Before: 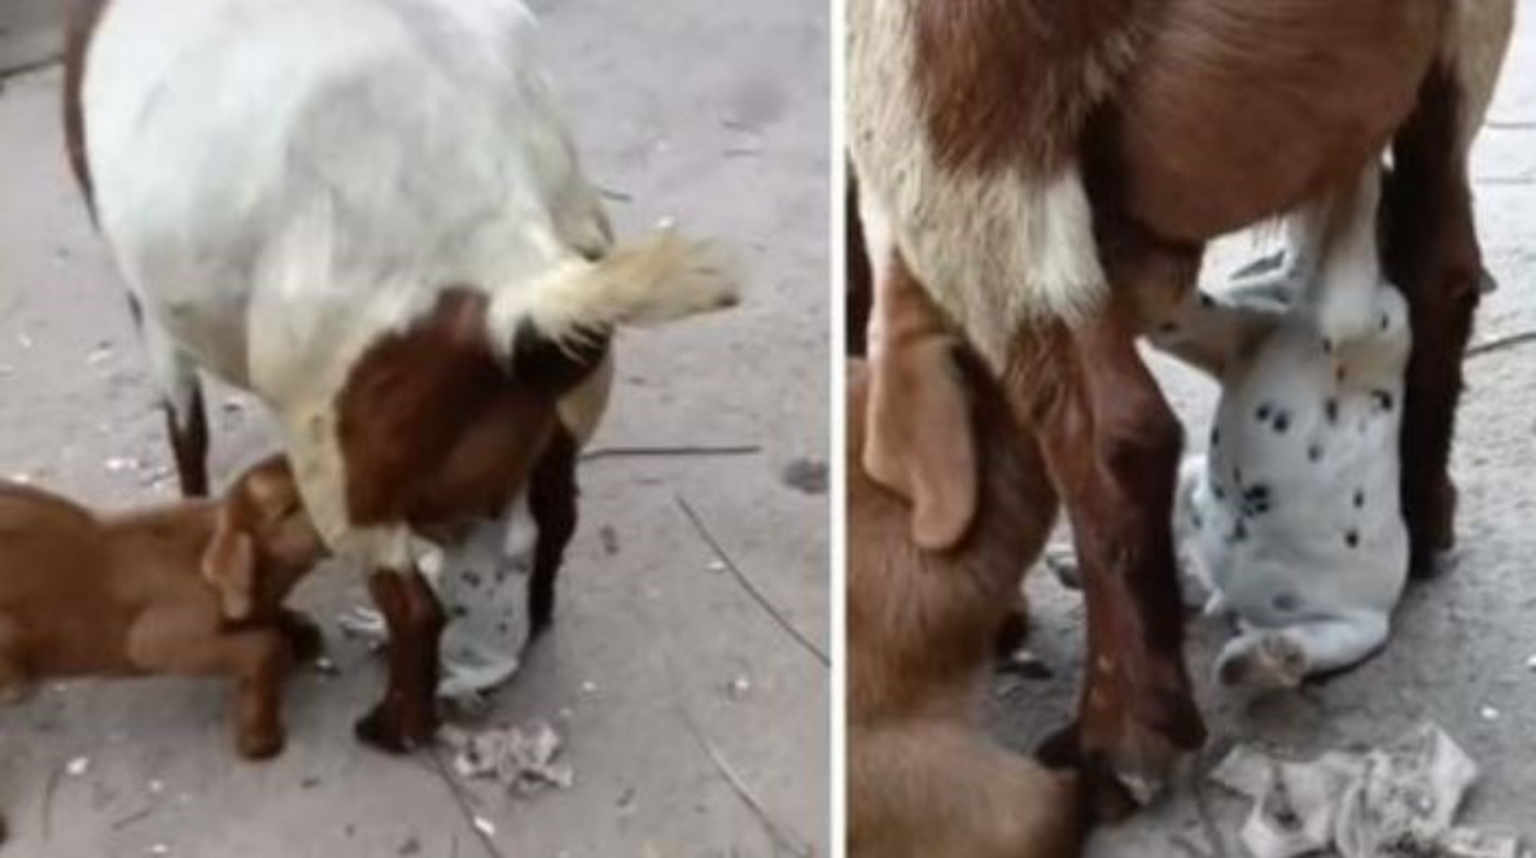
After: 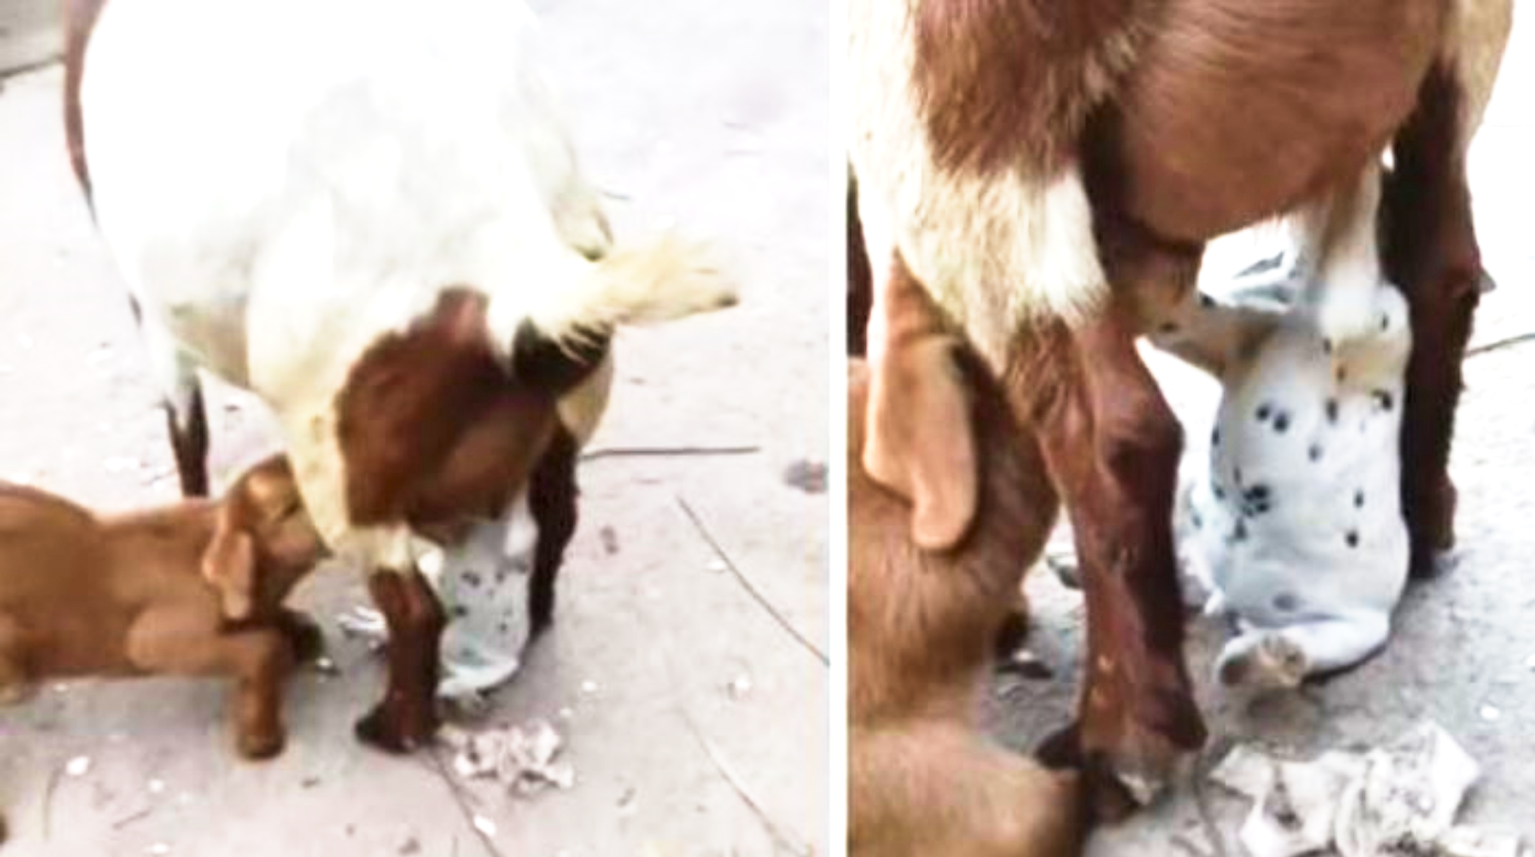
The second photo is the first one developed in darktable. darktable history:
exposure: black level correction 0, exposure 0.9 EV, compensate highlight preservation false
base curve: curves: ch0 [(0, 0) (0.579, 0.807) (1, 1)], preserve colors none
velvia: on, module defaults
